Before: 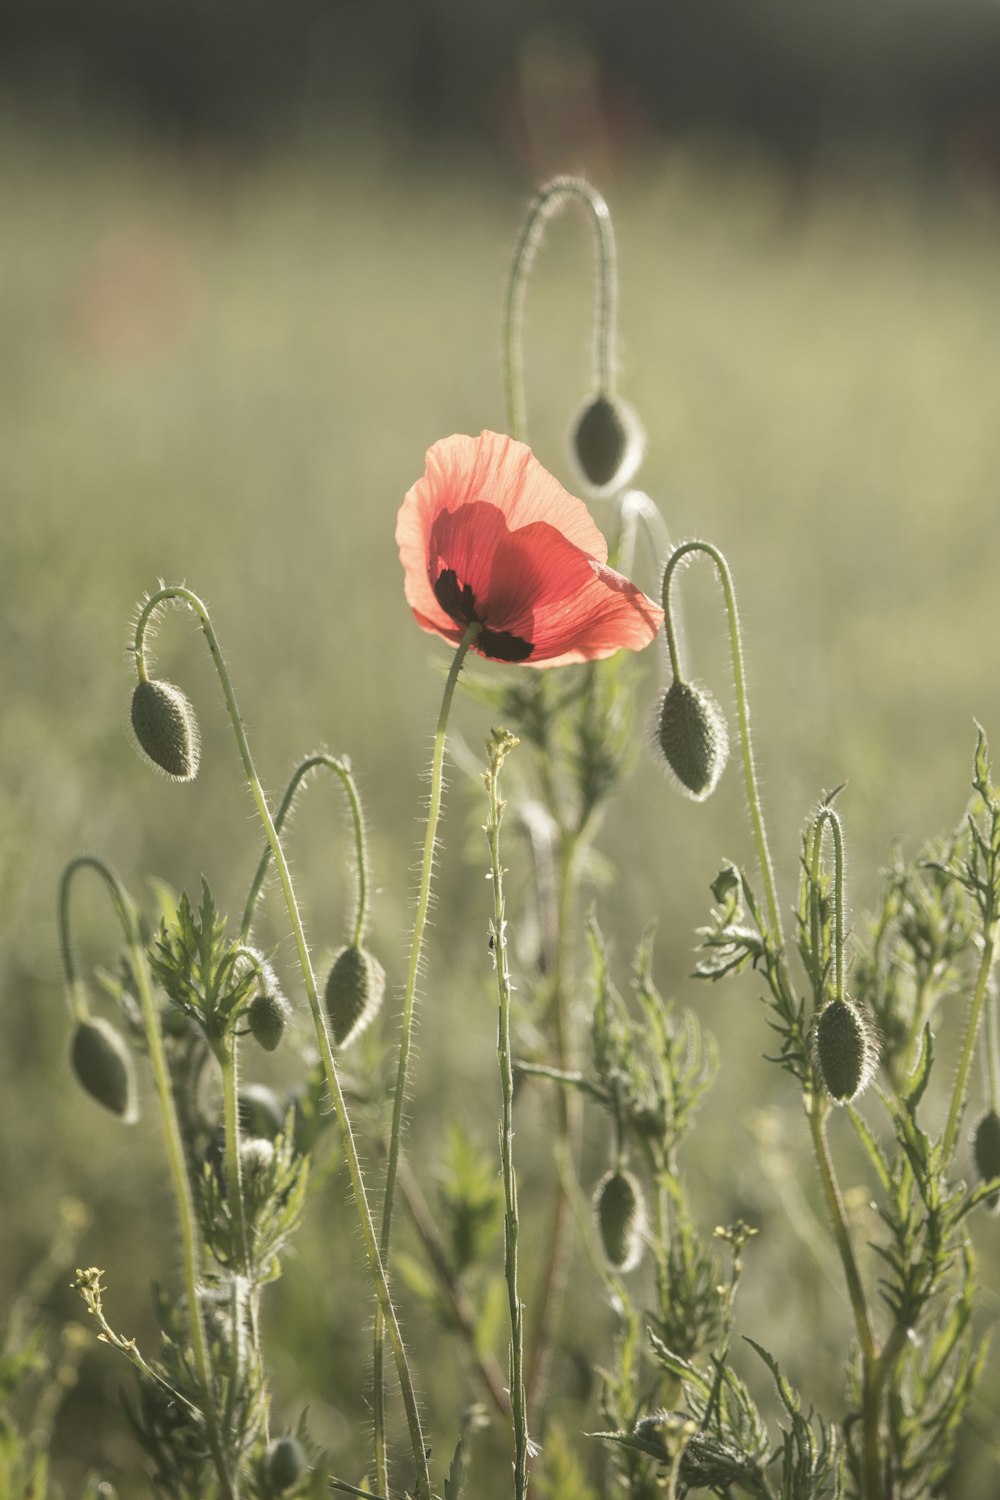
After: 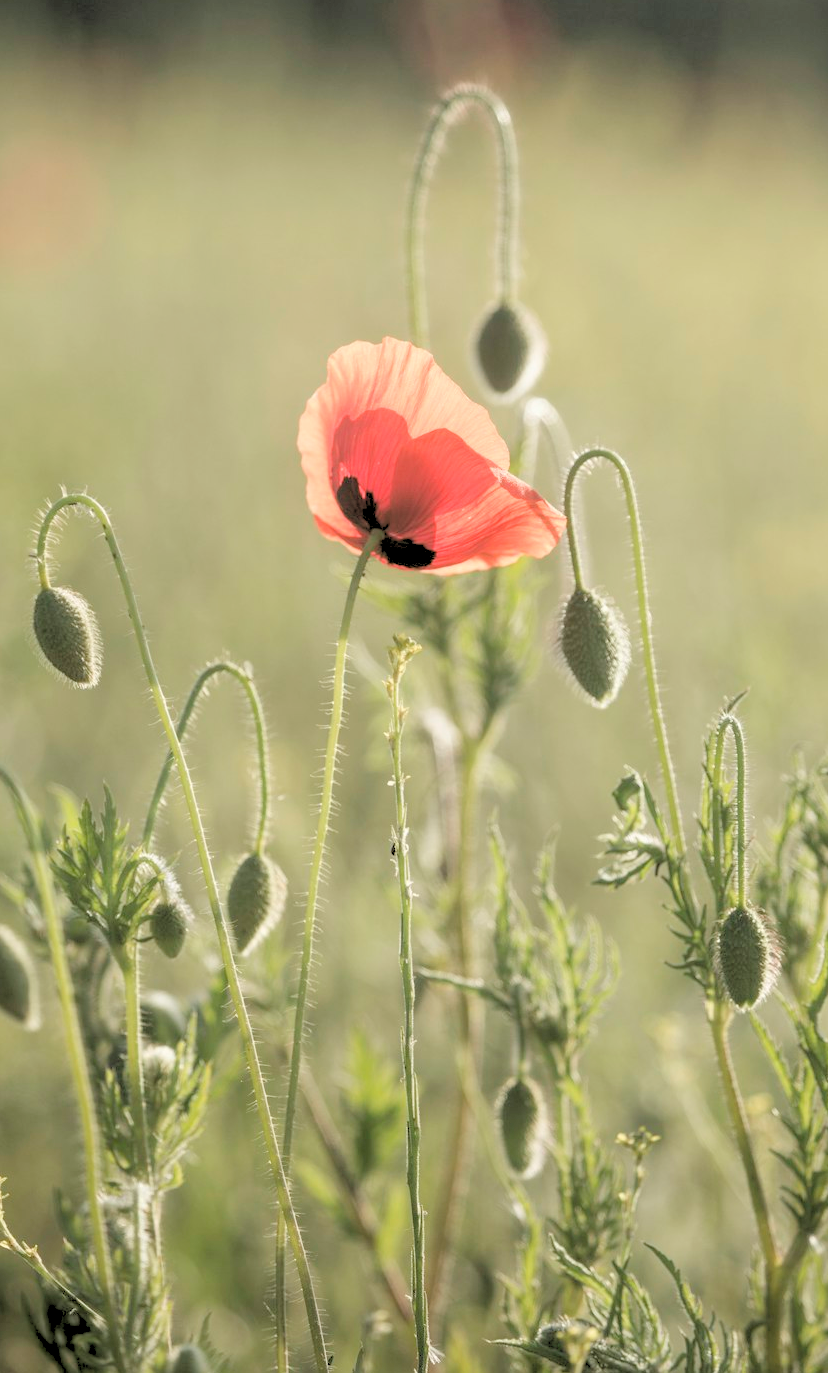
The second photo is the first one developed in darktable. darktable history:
exposure: exposure -0.05 EV
crop: left 9.807%, top 6.259%, right 7.334%, bottom 2.177%
rgb levels: levels [[0.027, 0.429, 0.996], [0, 0.5, 1], [0, 0.5, 1]]
